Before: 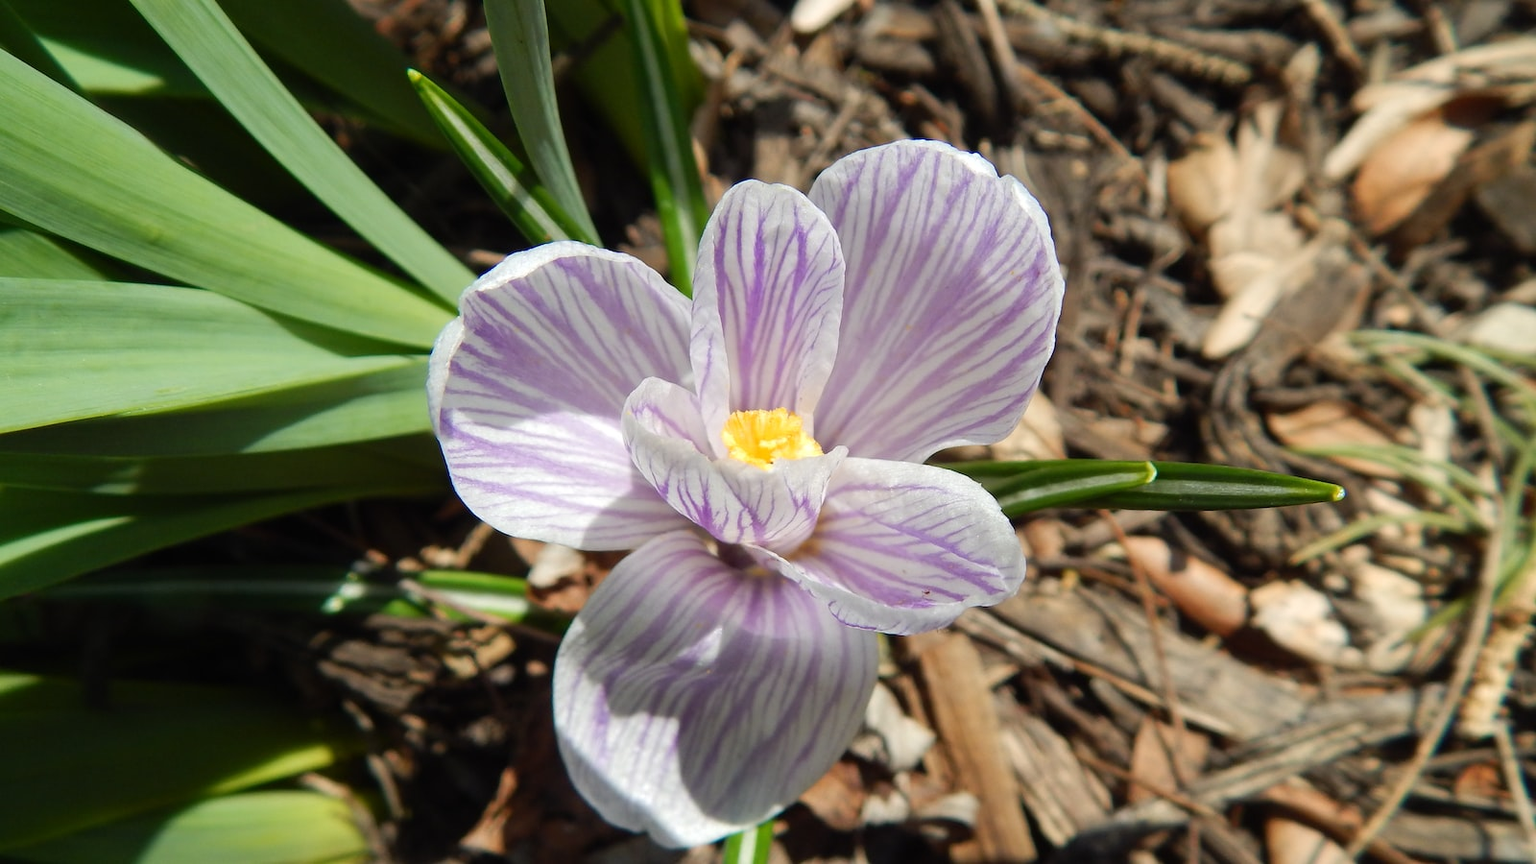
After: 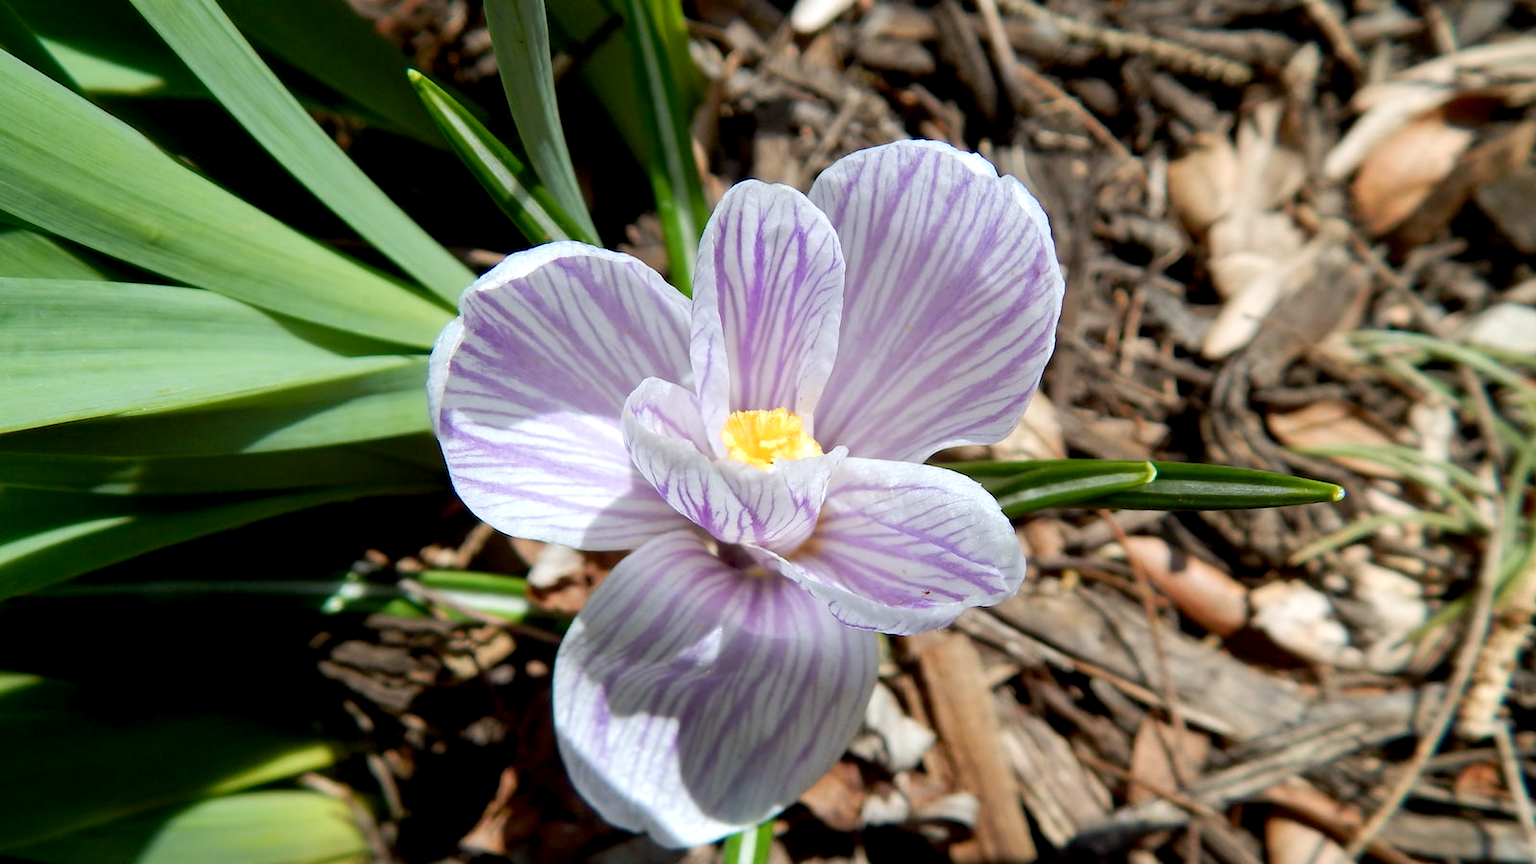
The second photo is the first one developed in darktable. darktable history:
color correction: highlights a* -0.777, highlights b* -8.59
exposure: black level correction 0.007, exposure 0.156 EV, compensate highlight preservation false
